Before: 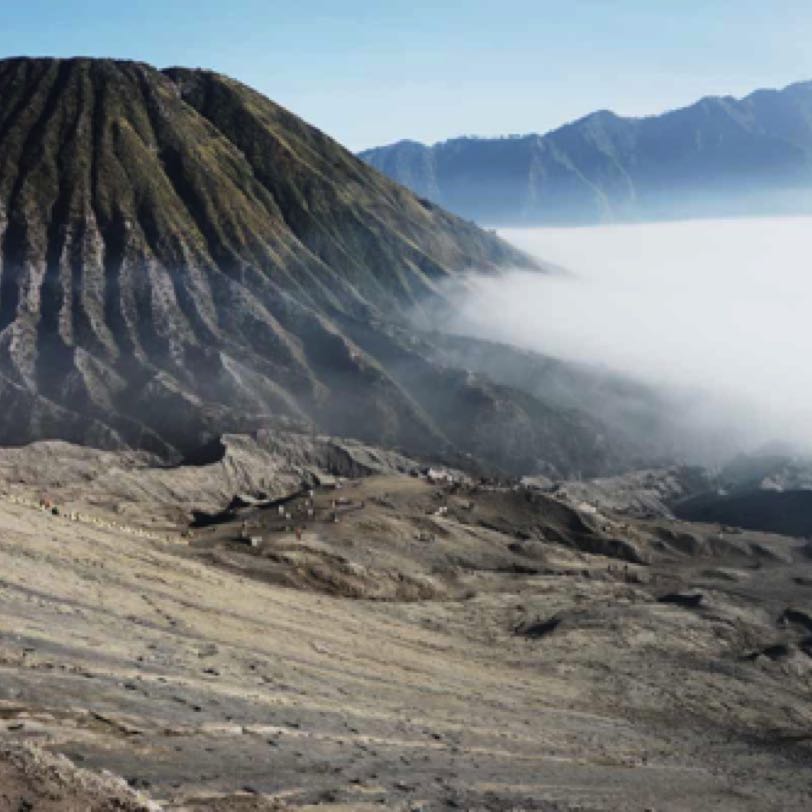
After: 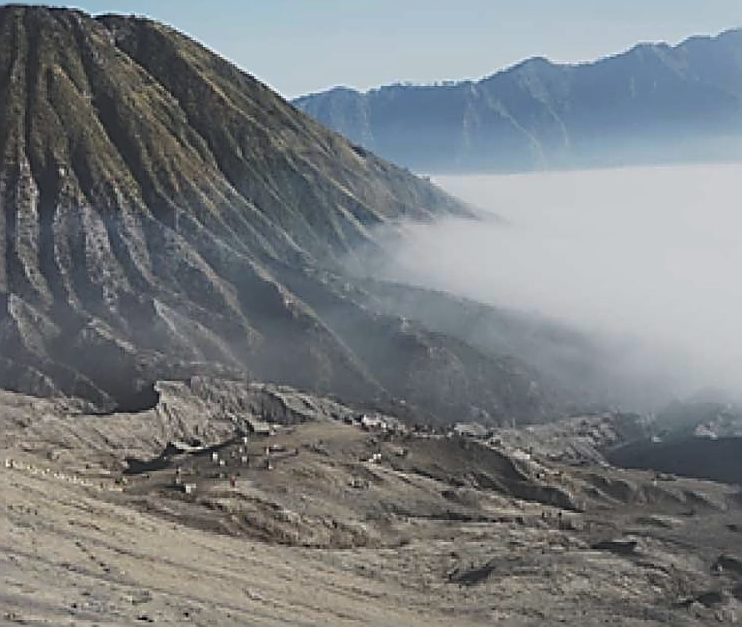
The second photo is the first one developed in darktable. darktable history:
crop: left 8.155%, top 6.611%, bottom 15.385%
sharpen: amount 2
exposure: black level correction -0.036, exposure -0.497 EV, compensate highlight preservation false
